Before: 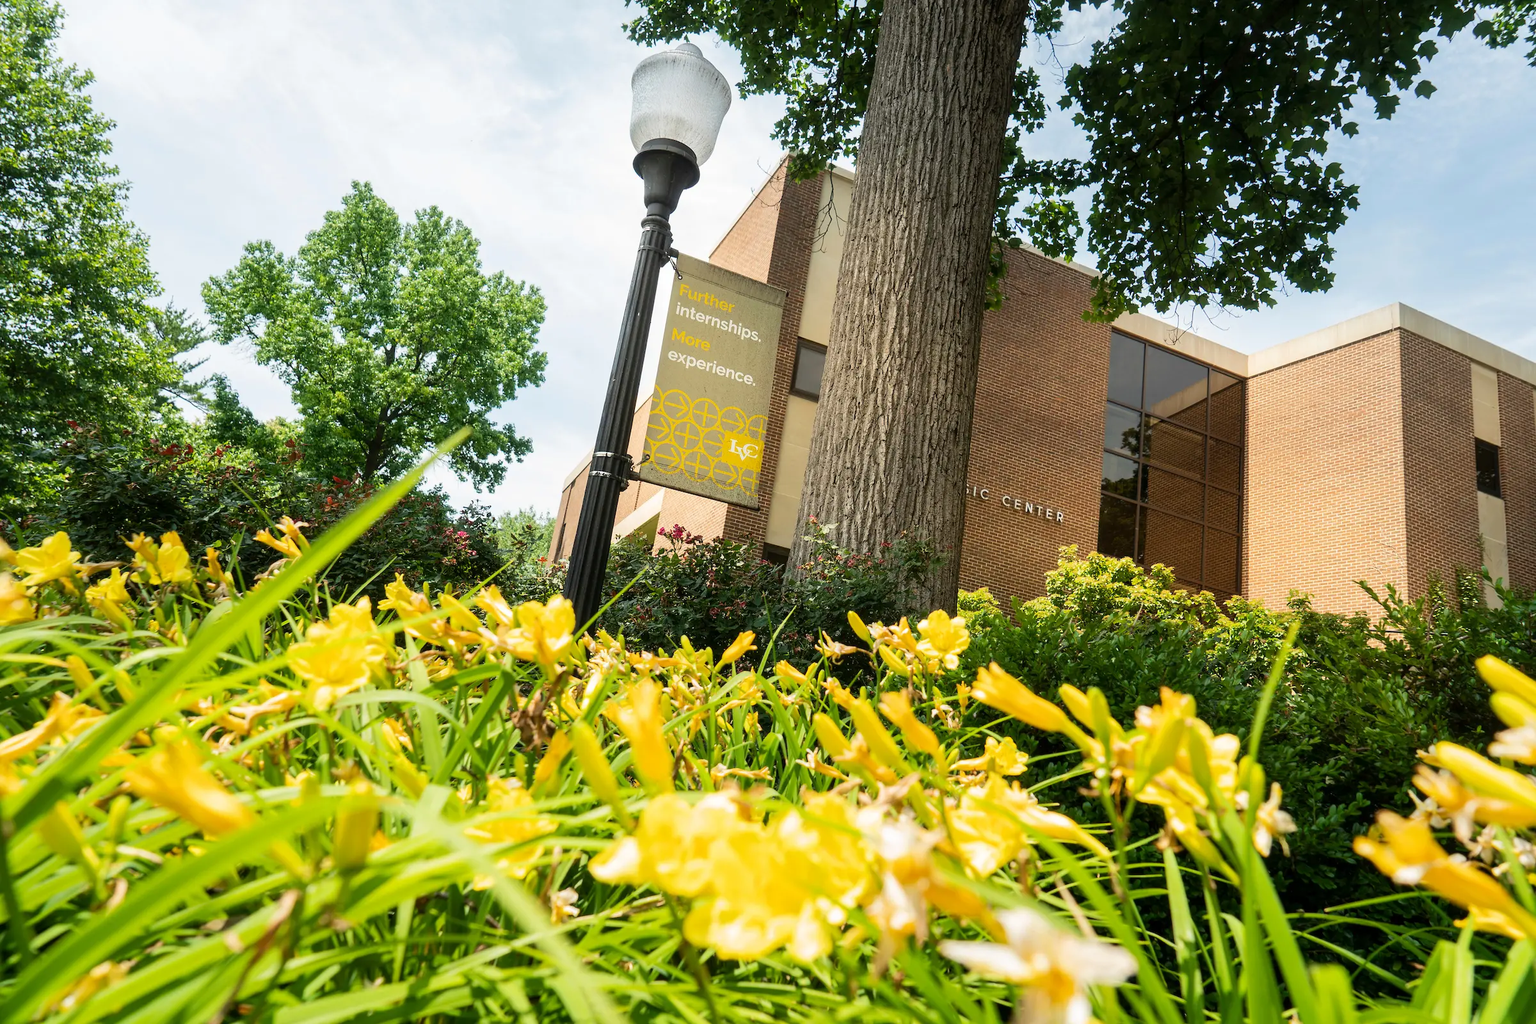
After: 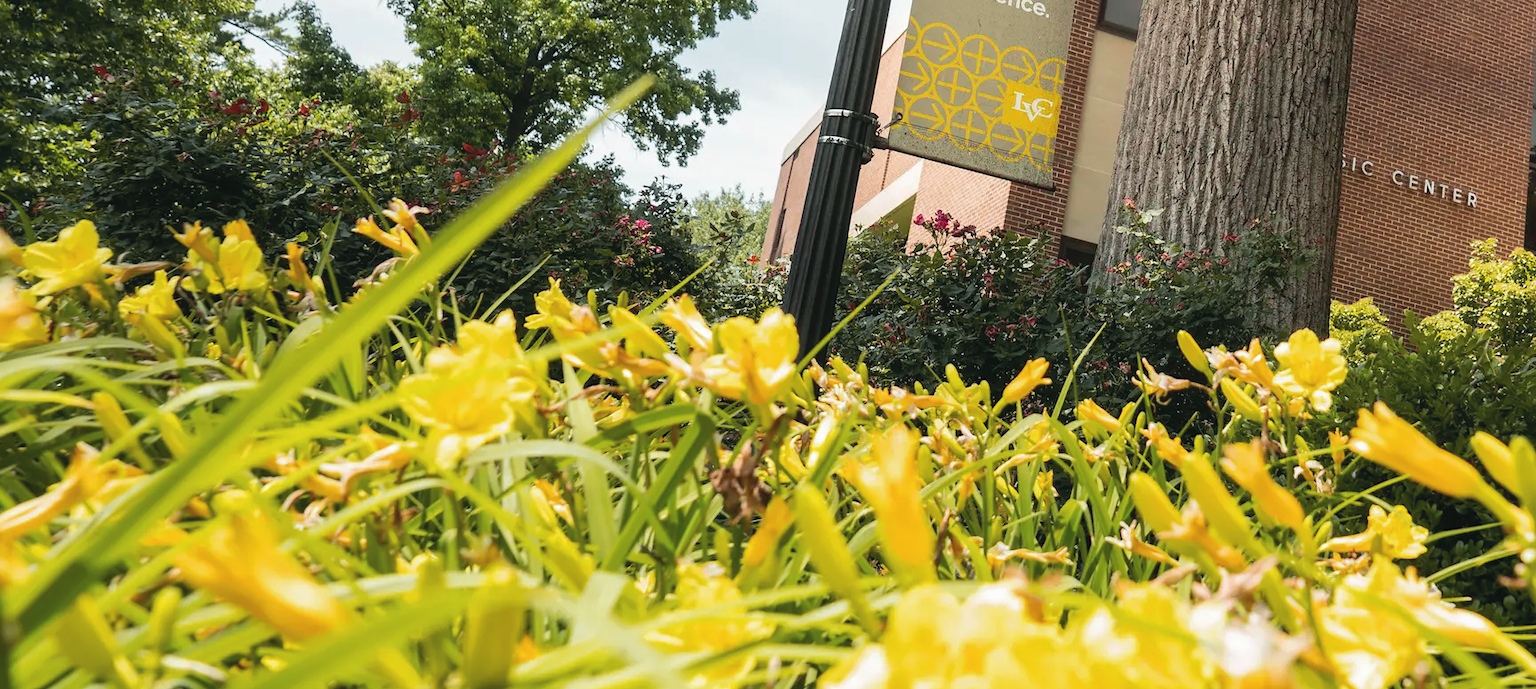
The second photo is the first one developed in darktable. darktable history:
crop: top 36.498%, right 27.964%, bottom 14.995%
tone curve: curves: ch0 [(0, 0.046) (0.04, 0.074) (0.883, 0.858) (1, 1)]; ch1 [(0, 0) (0.146, 0.159) (0.338, 0.365) (0.417, 0.455) (0.489, 0.486) (0.504, 0.502) (0.529, 0.537) (0.563, 0.567) (1, 1)]; ch2 [(0, 0) (0.307, 0.298) (0.388, 0.375) (0.443, 0.456) (0.485, 0.492) (0.544, 0.525) (1, 1)], color space Lab, independent channels, preserve colors none
